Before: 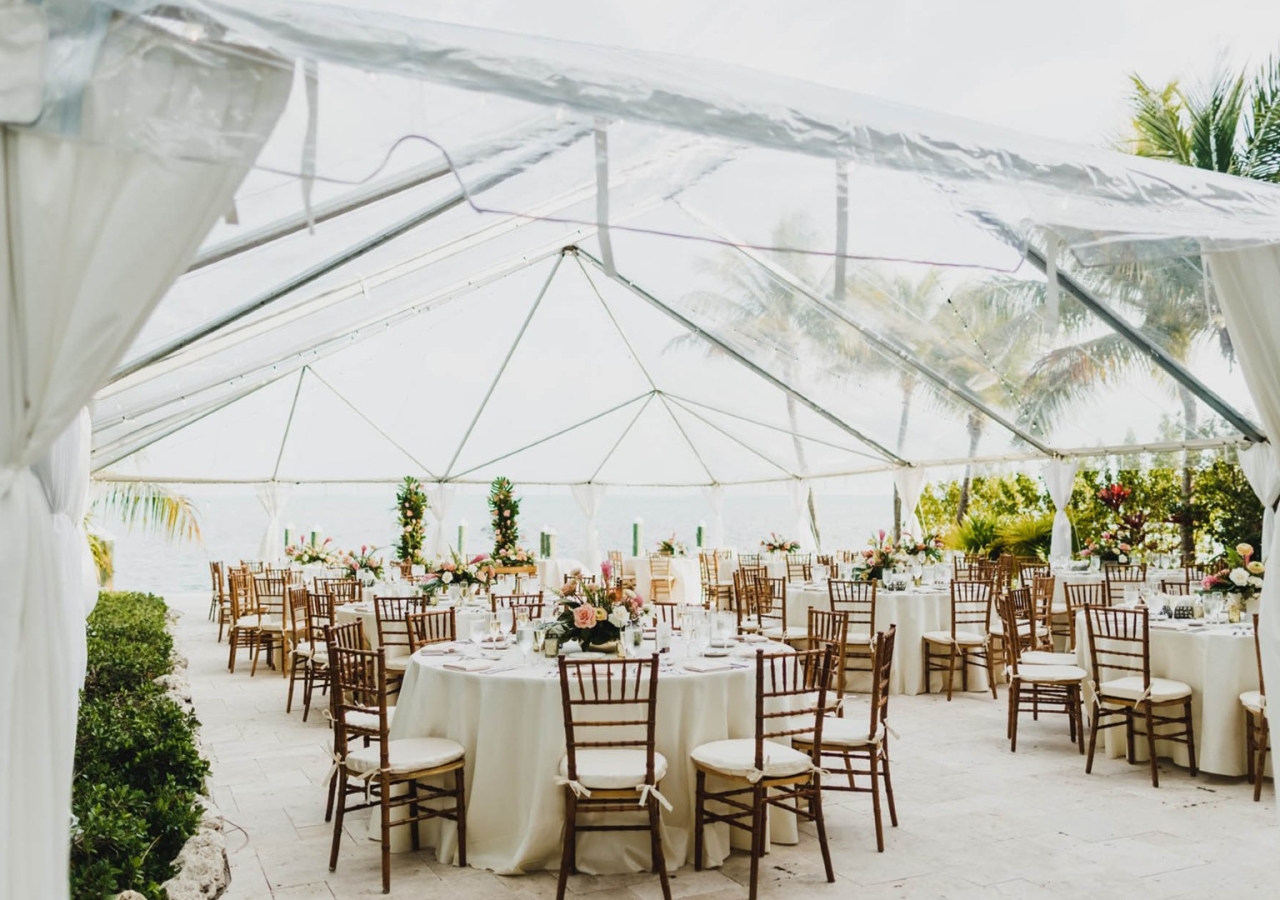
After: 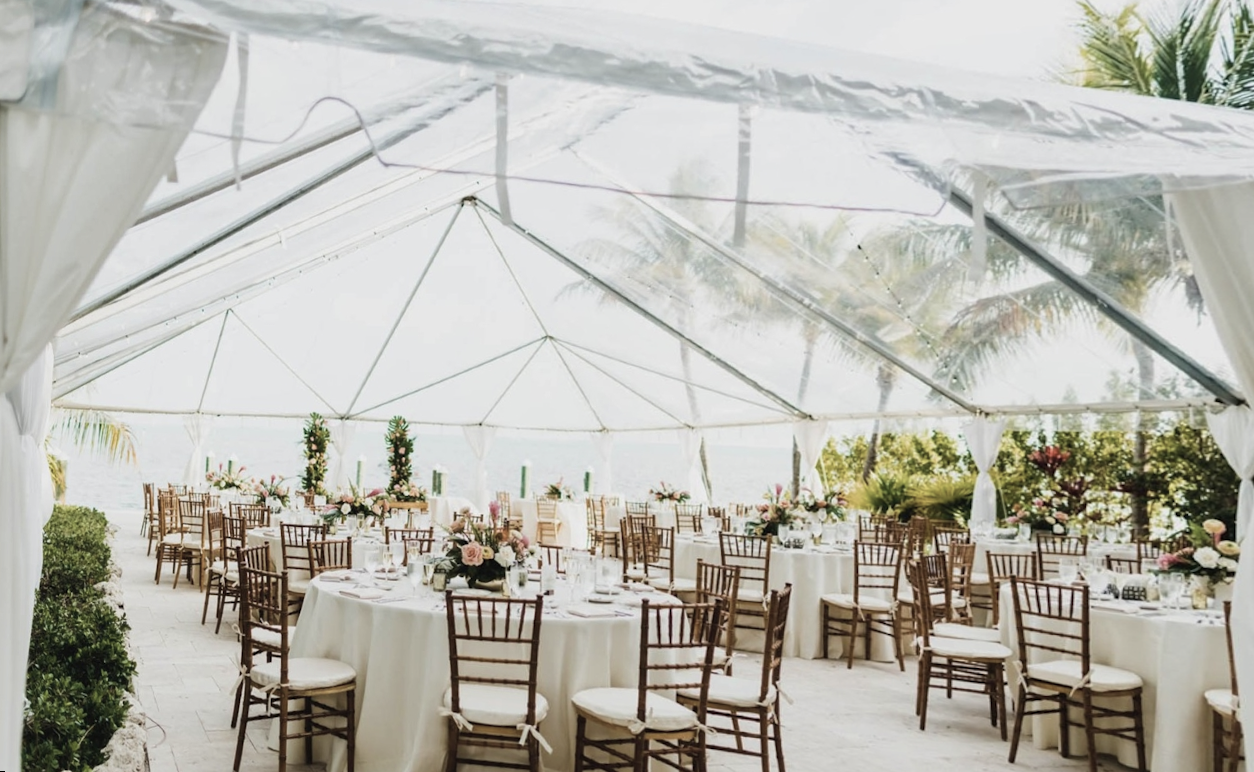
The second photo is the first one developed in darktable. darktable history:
velvia: on, module defaults
color correction: saturation 0.57
rotate and perspective: rotation 1.69°, lens shift (vertical) -0.023, lens shift (horizontal) -0.291, crop left 0.025, crop right 0.988, crop top 0.092, crop bottom 0.842
